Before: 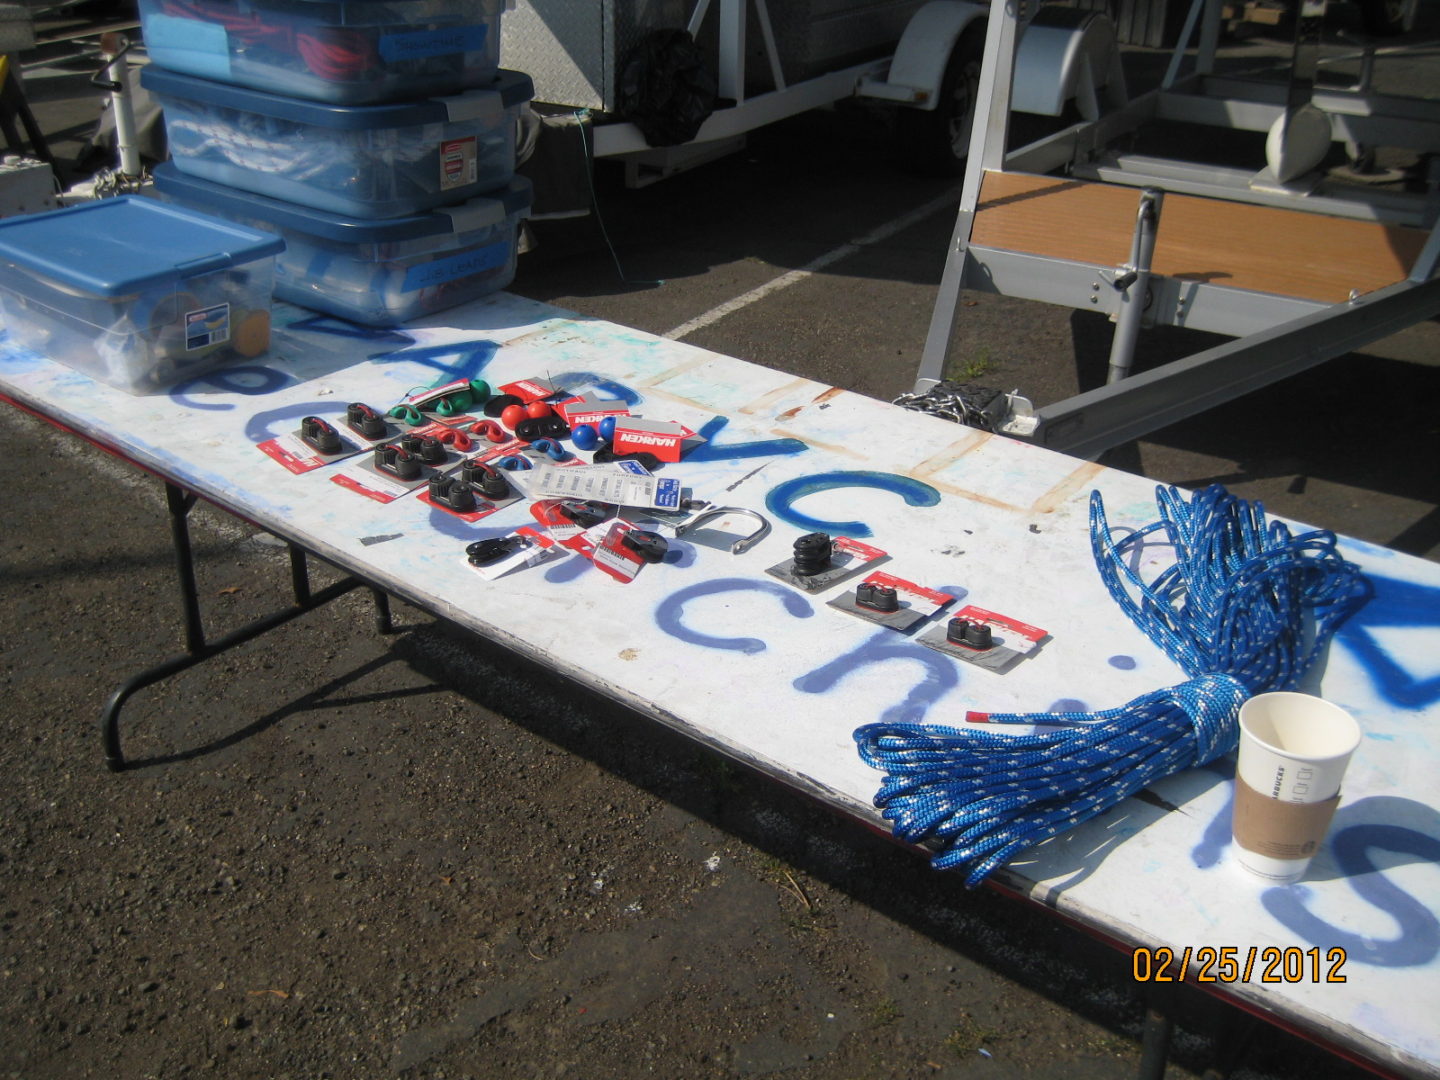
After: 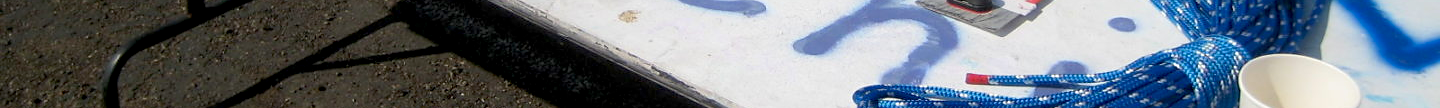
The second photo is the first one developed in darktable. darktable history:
crop and rotate: top 59.084%, bottom 30.916%
vibrance: on, module defaults
sharpen: radius 1.559, amount 0.373, threshold 1.271
exposure: black level correction 0.01, exposure 0.014 EV, compensate highlight preservation false
